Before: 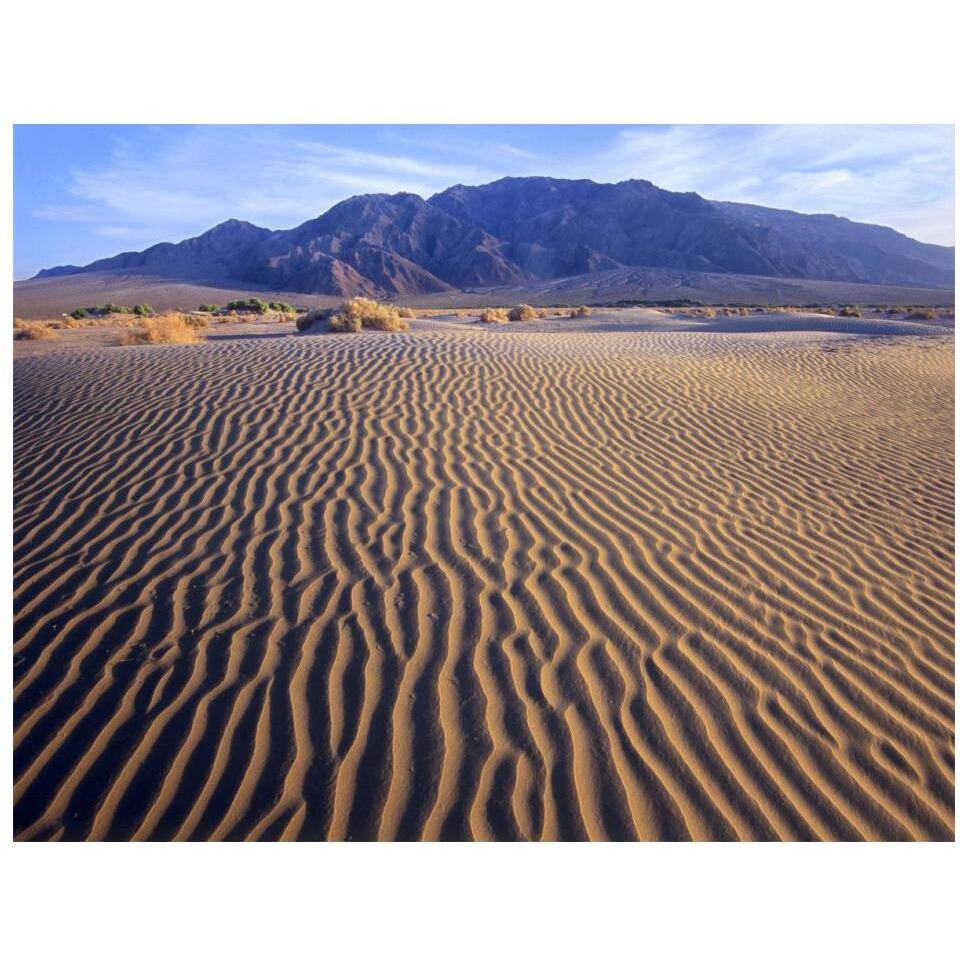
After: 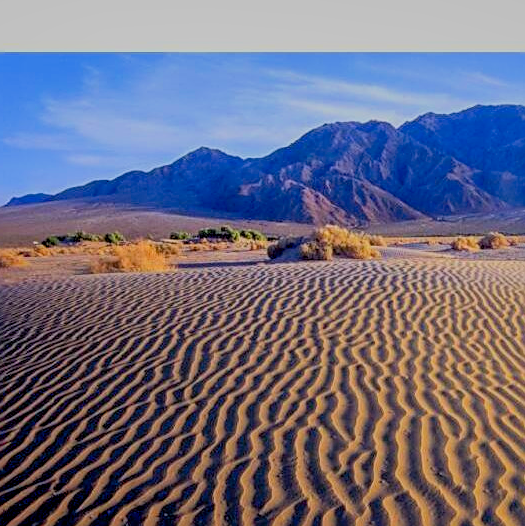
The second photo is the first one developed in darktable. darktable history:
exposure: black level correction 0.009, exposure -0.159 EV, compensate highlight preservation false
shadows and highlights: on, module defaults
color correction: saturation 1.34
crop and rotate: left 3.047%, top 7.509%, right 42.236%, bottom 37.598%
sharpen: on, module defaults
filmic rgb: black relative exposure -7.65 EV, white relative exposure 4.56 EV, hardness 3.61, color science v6 (2022)
local contrast: on, module defaults
